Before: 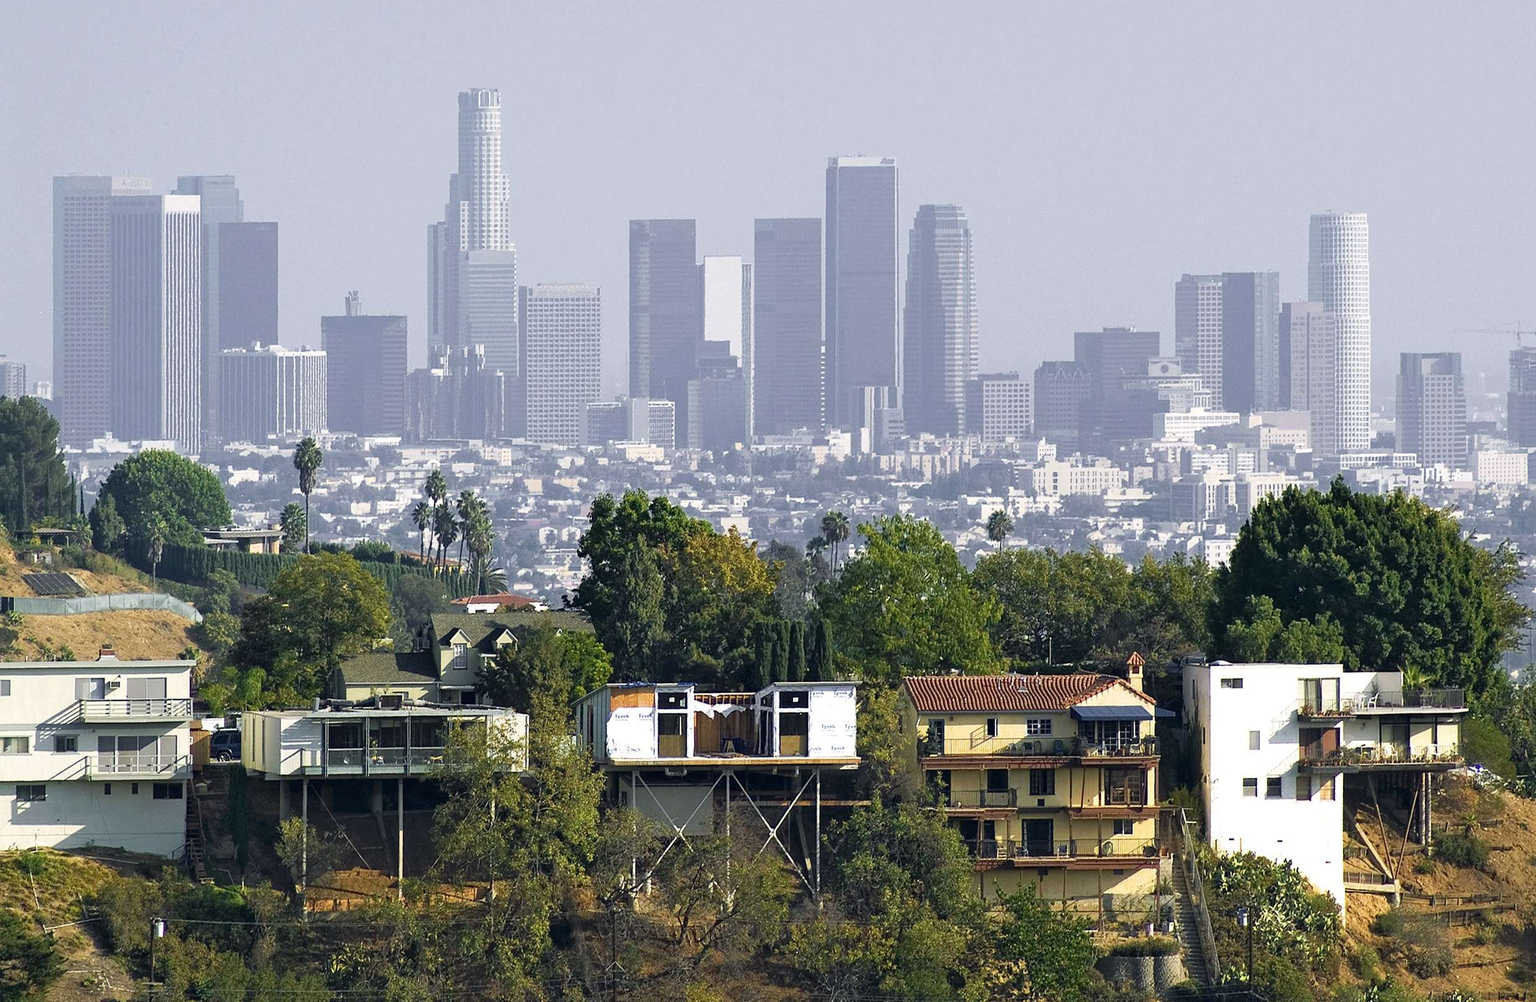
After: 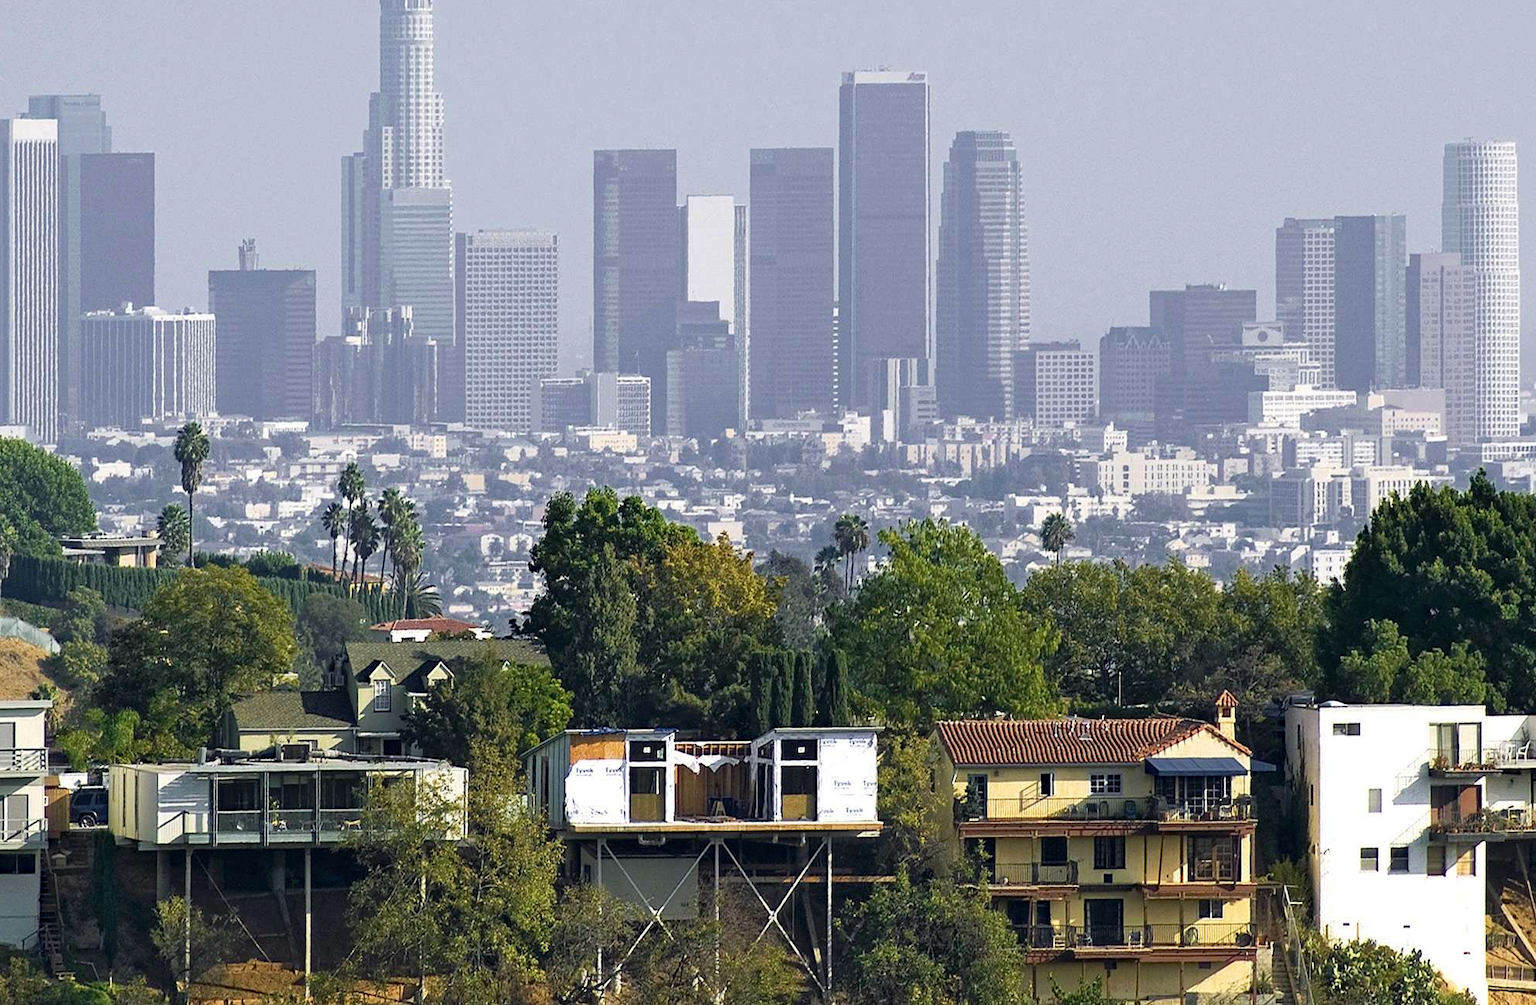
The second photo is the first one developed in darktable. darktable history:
crop and rotate: left 10.058%, top 9.968%, right 9.893%, bottom 9.654%
haze removal: compatibility mode true, adaptive false
